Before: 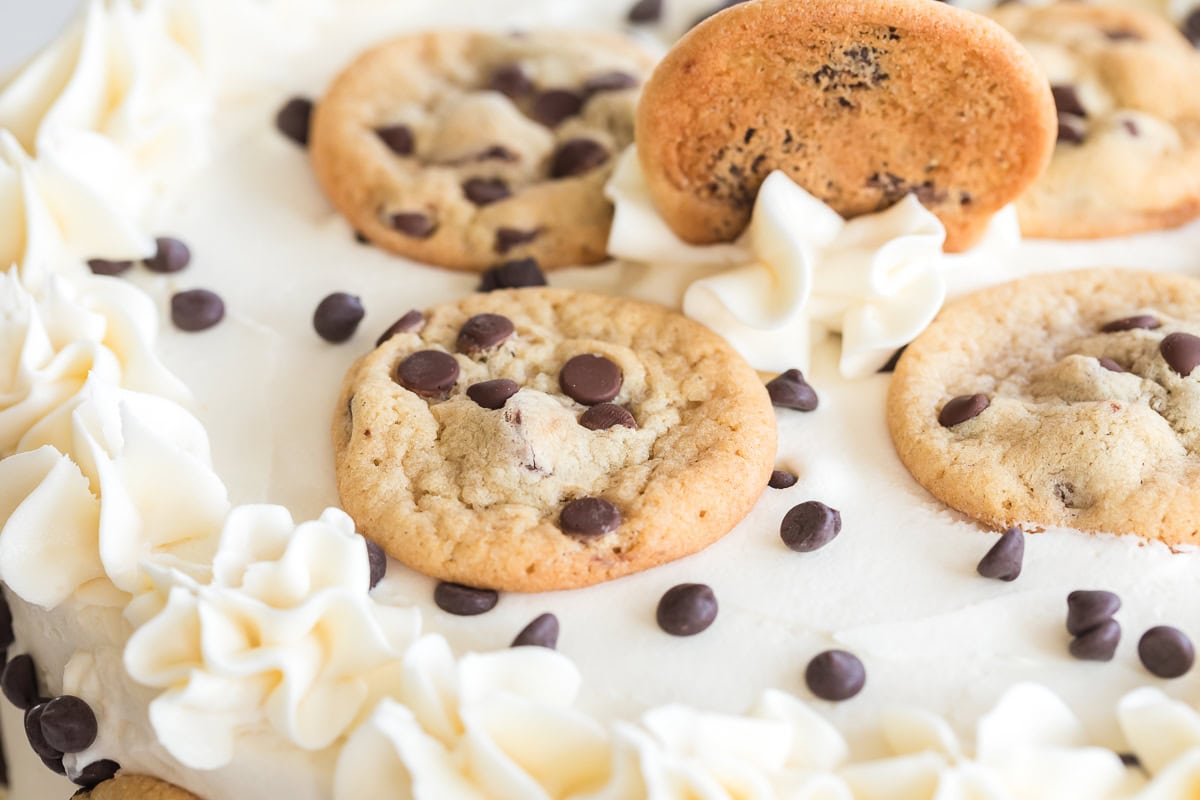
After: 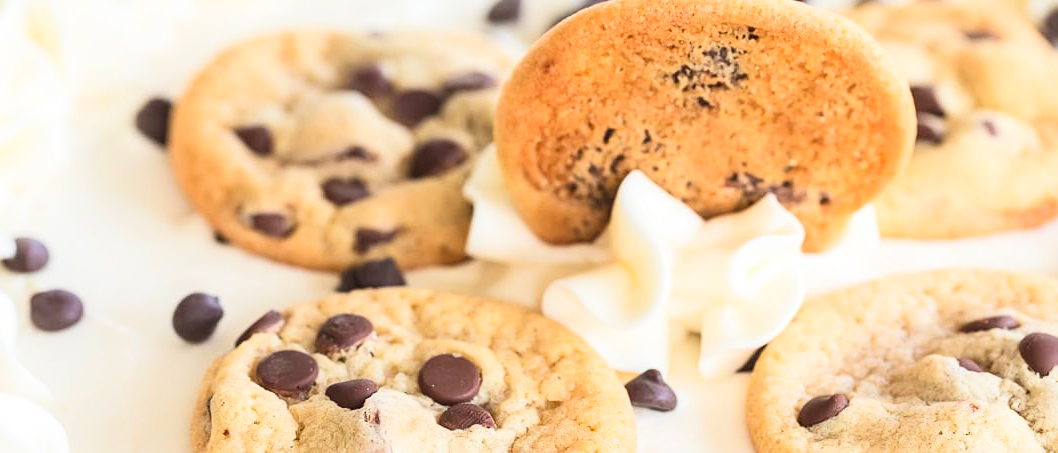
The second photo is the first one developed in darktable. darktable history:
sharpen: amount 0.204
contrast brightness saturation: contrast 0.198, brightness 0.164, saturation 0.219
crop and rotate: left 11.809%, bottom 43.339%
